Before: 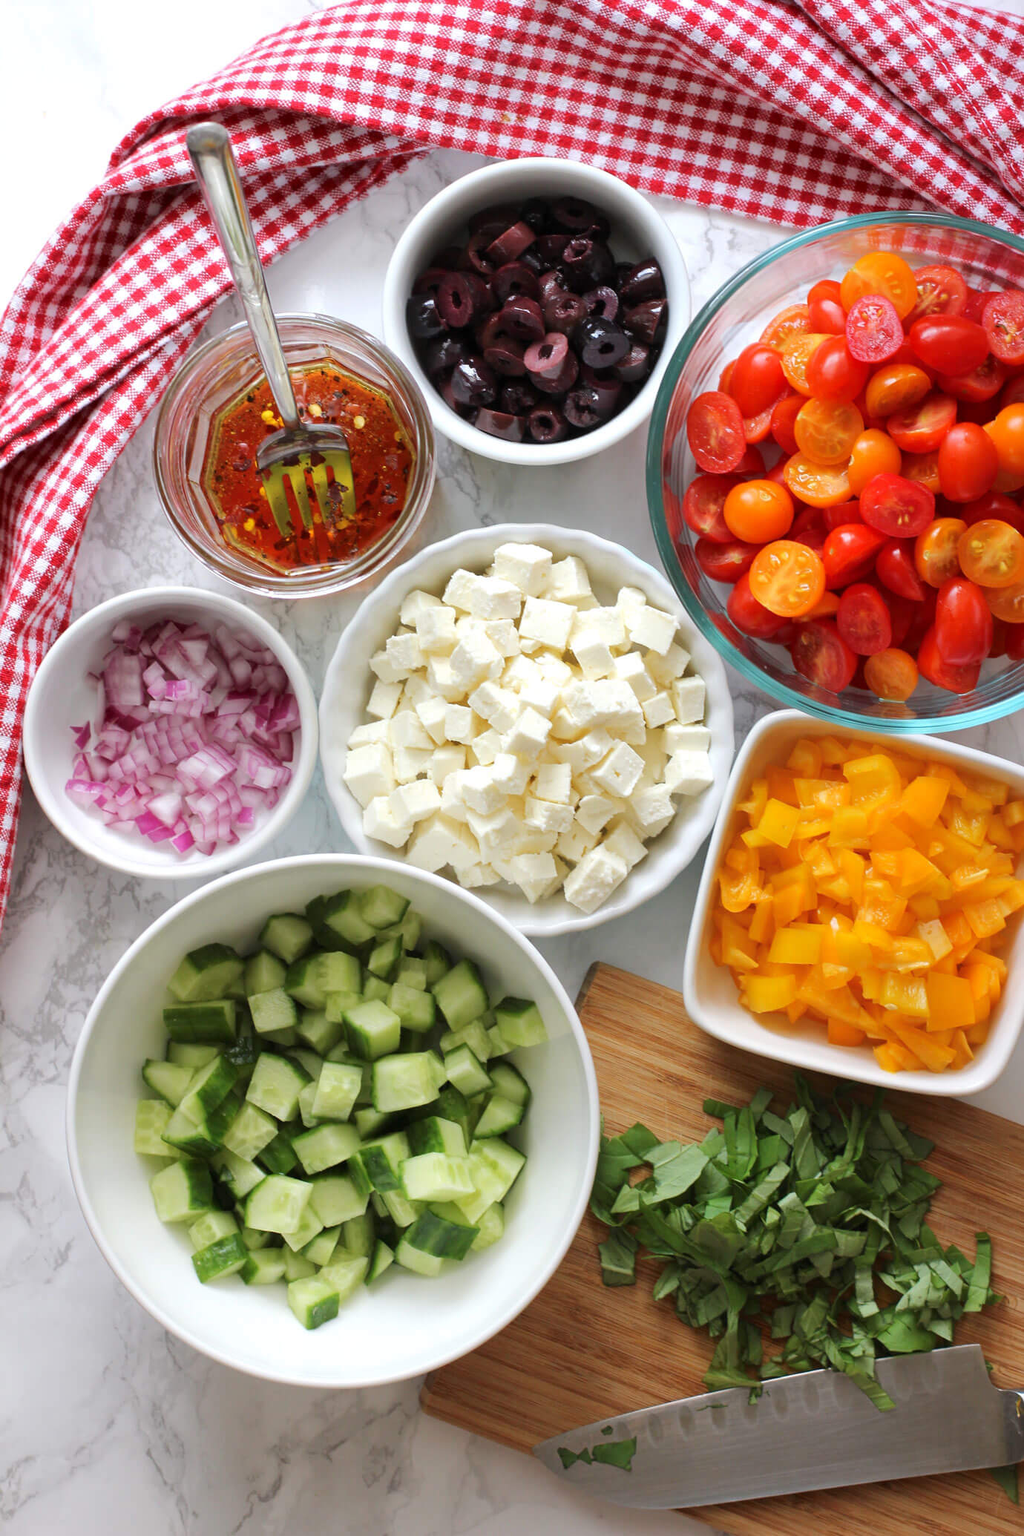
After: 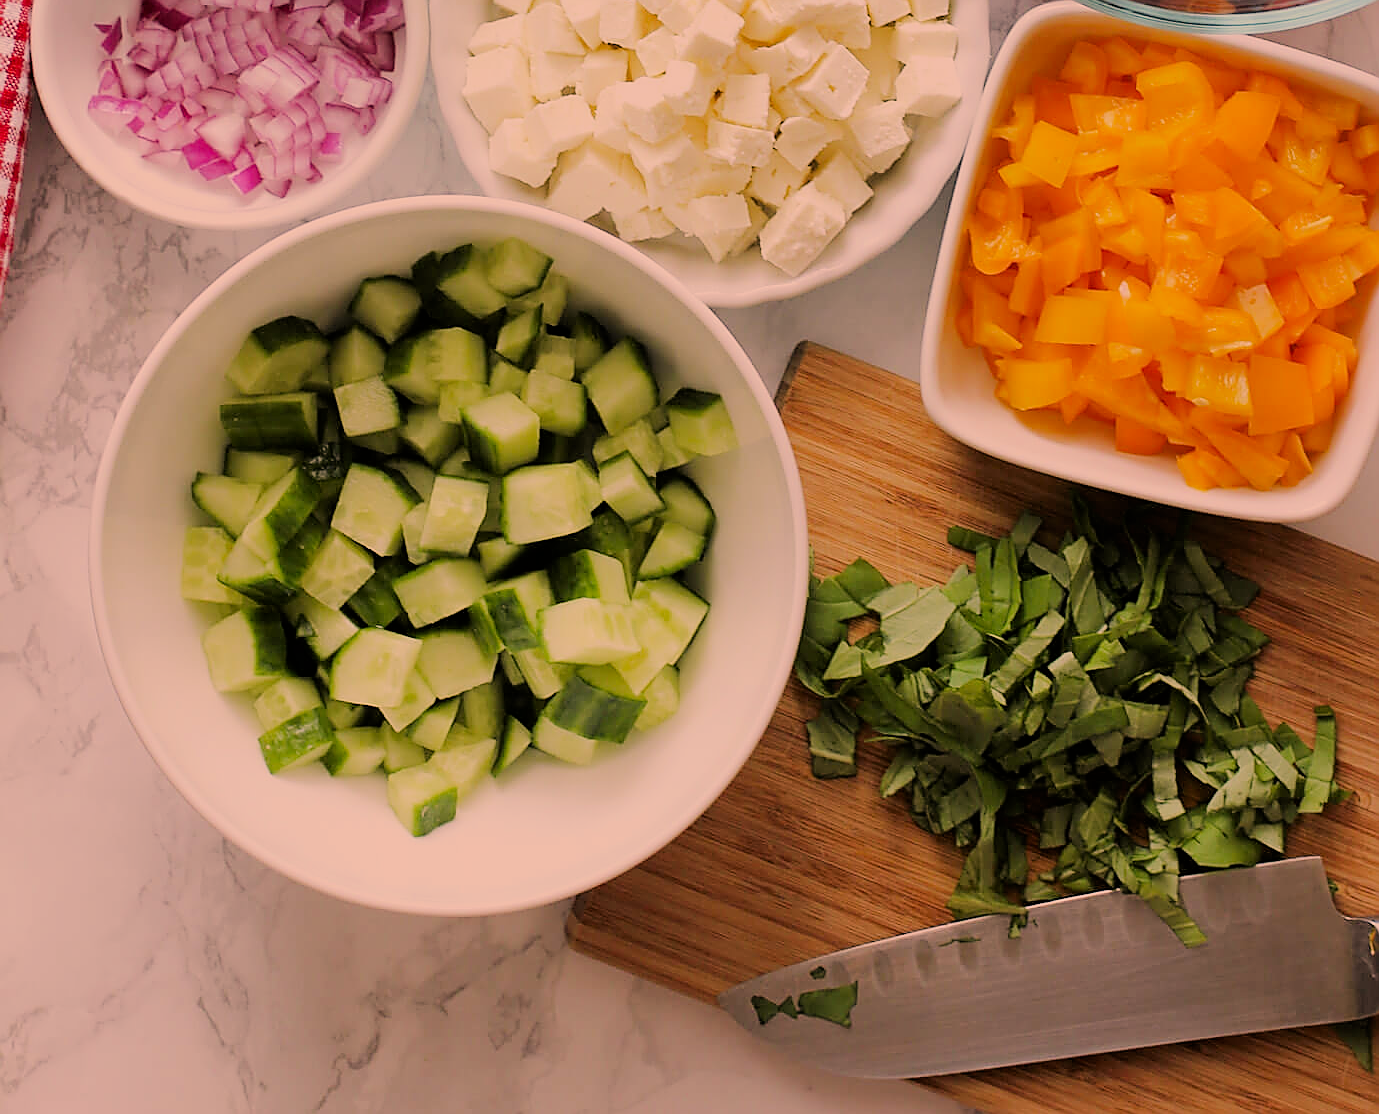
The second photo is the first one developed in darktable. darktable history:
sharpen: radius 1.417, amount 1.263, threshold 0.637
filmic rgb: black relative exposure -6.22 EV, white relative exposure 6.96 EV, hardness 2.26
color correction: highlights a* 21.94, highlights b* 21.69
crop and rotate: top 46.165%, right 0.068%
